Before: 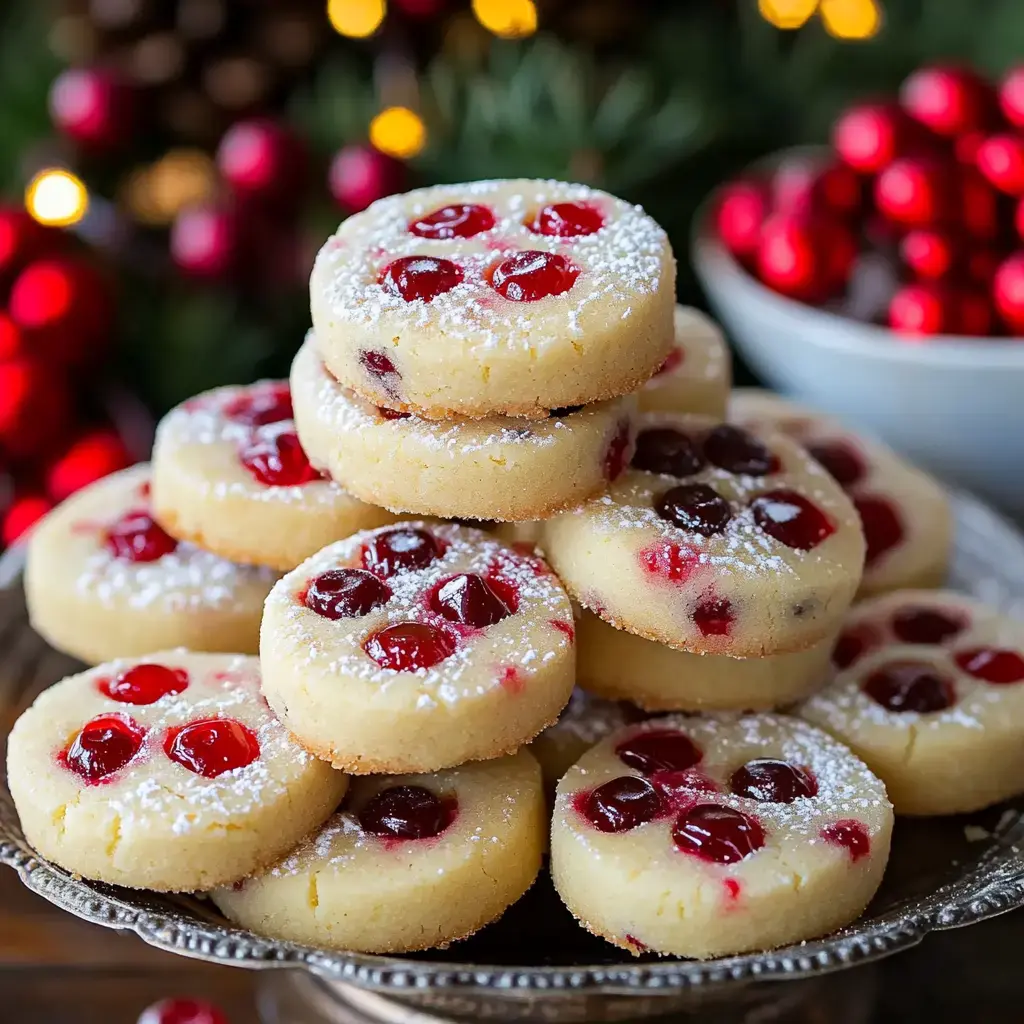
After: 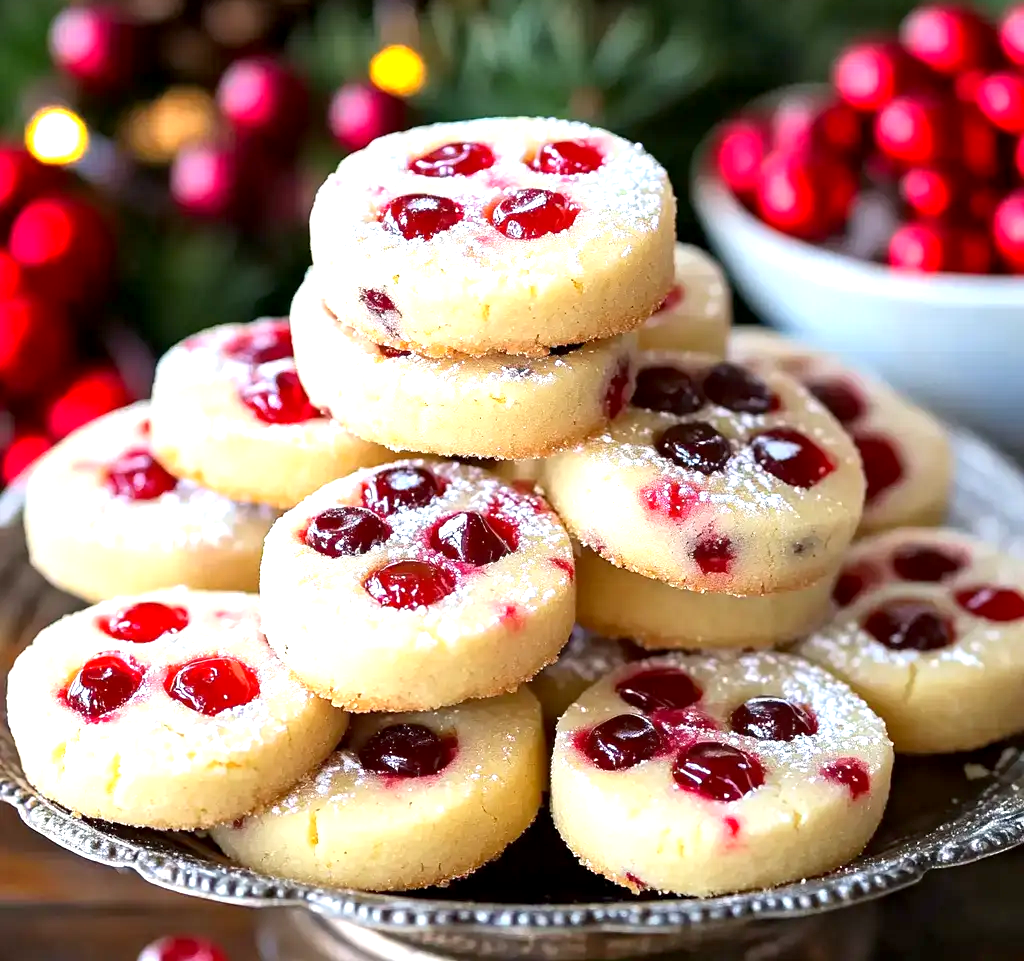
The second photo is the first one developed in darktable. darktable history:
crop and rotate: top 6.085%
exposure: black level correction 0.002, exposure 1 EV, compensate highlight preservation false
